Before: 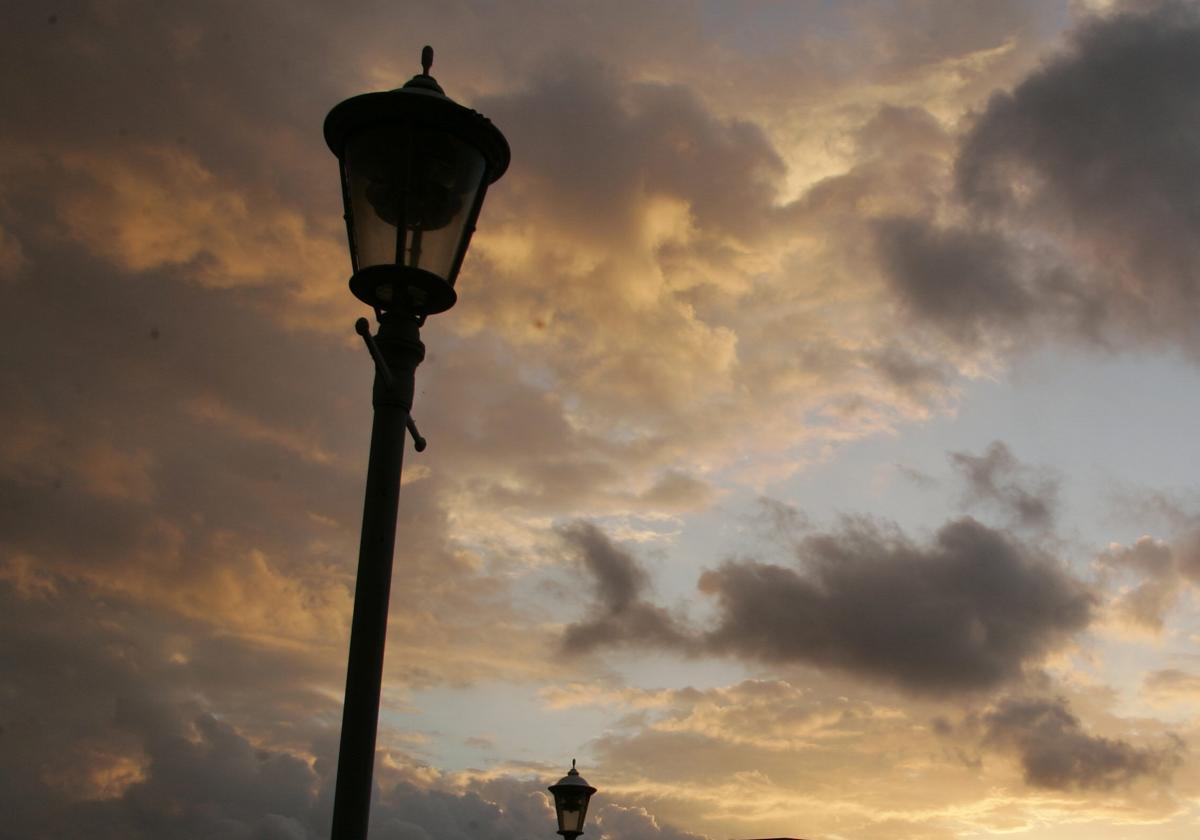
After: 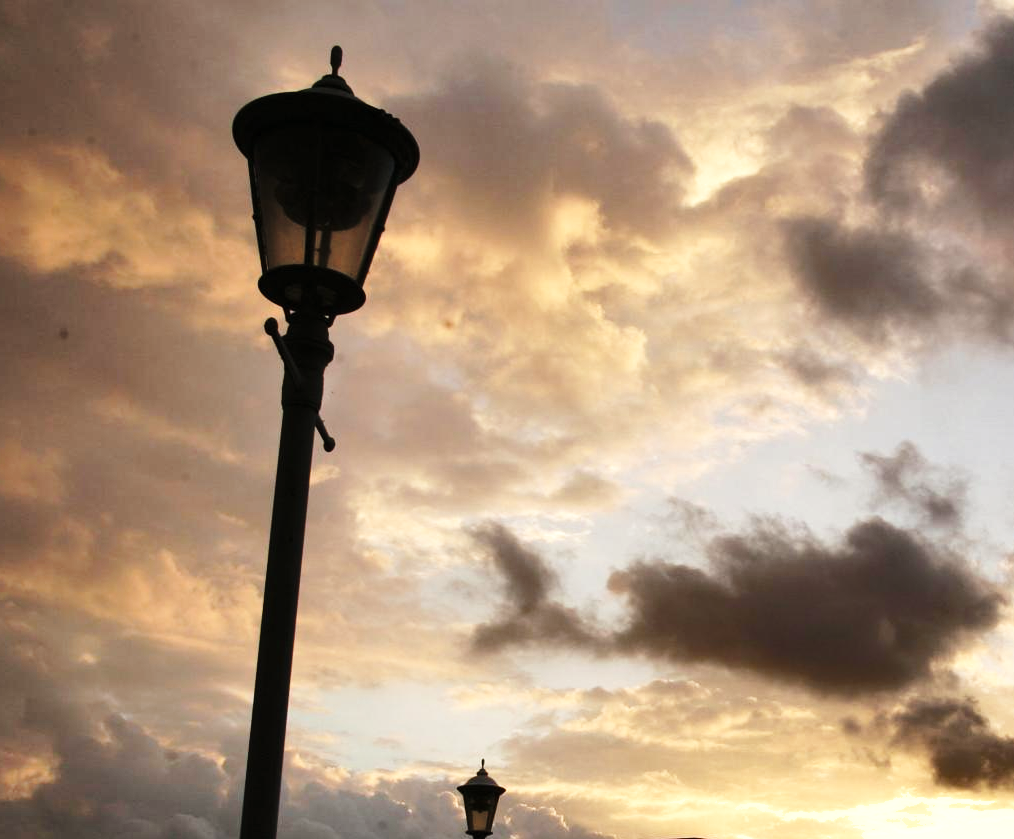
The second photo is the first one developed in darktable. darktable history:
shadows and highlights: radius 173.87, shadows 26.28, white point adjustment 3.1, highlights -68.39, soften with gaussian
contrast brightness saturation: contrast 0.045, brightness 0.069, saturation 0.013
base curve: curves: ch0 [(0, 0) (0.028, 0.03) (0.121, 0.232) (0.46, 0.748) (0.859, 0.968) (1, 1)], preserve colors none
color balance rgb: power › chroma 0.323%, power › hue 24.02°, perceptual saturation grading › global saturation -26.945%, perceptual brilliance grading › global brilliance 2.643%, perceptual brilliance grading › highlights -3.308%, perceptual brilliance grading › shadows 3.196%, global vibrance 35.442%, contrast 9.832%
crop: left 7.606%, right 7.824%
